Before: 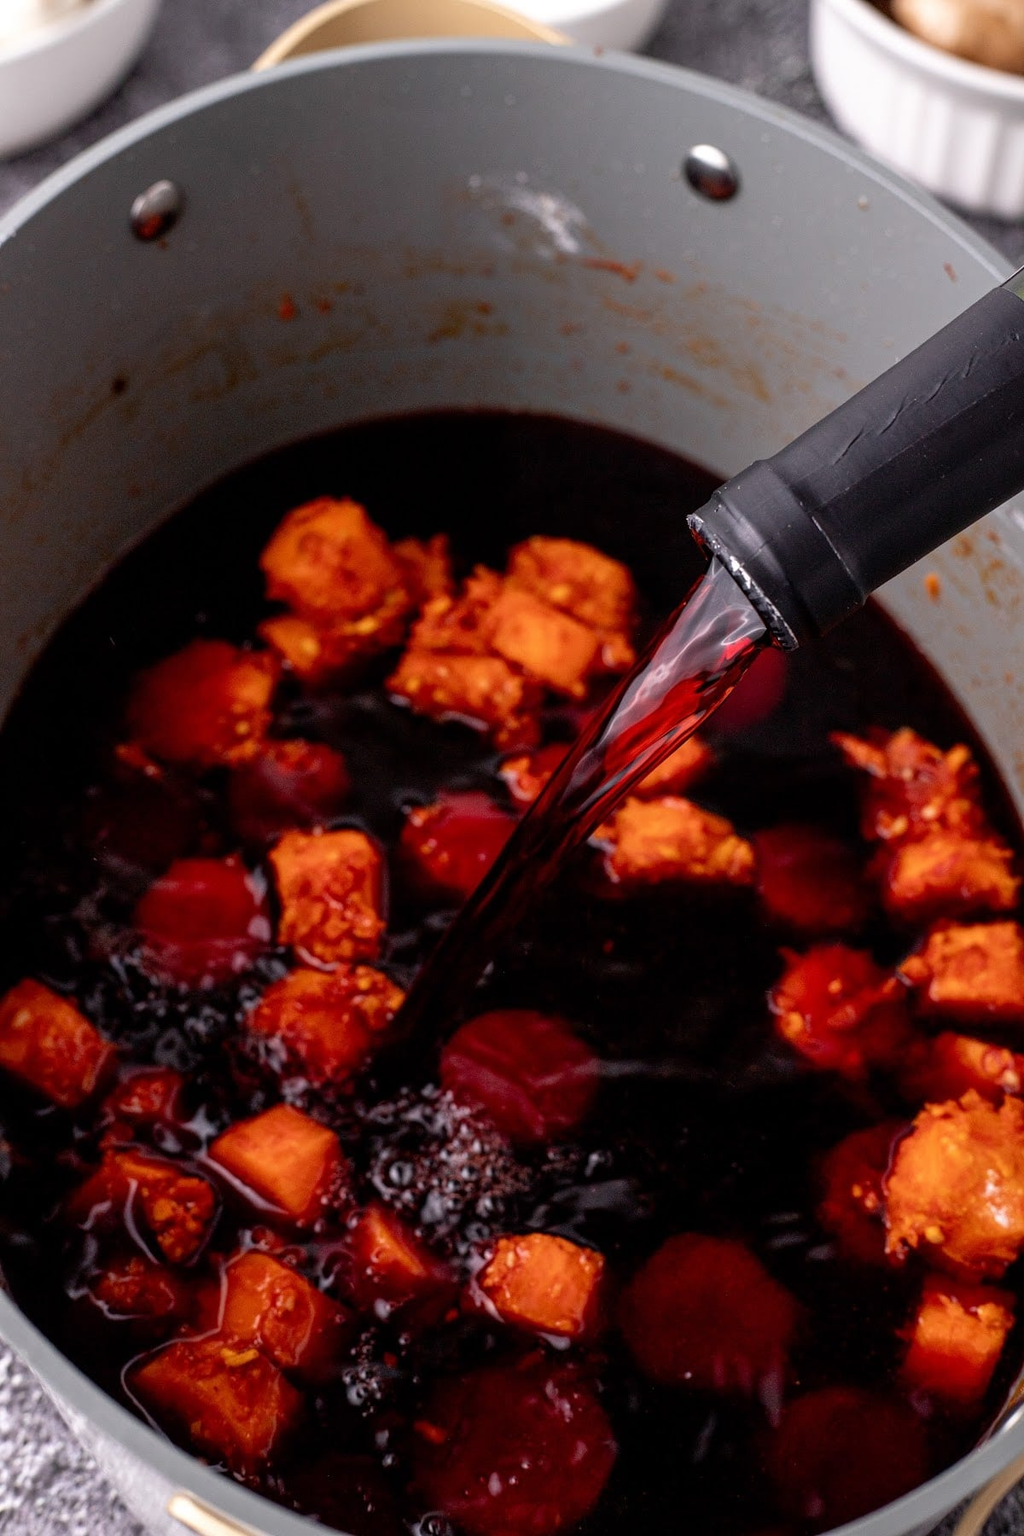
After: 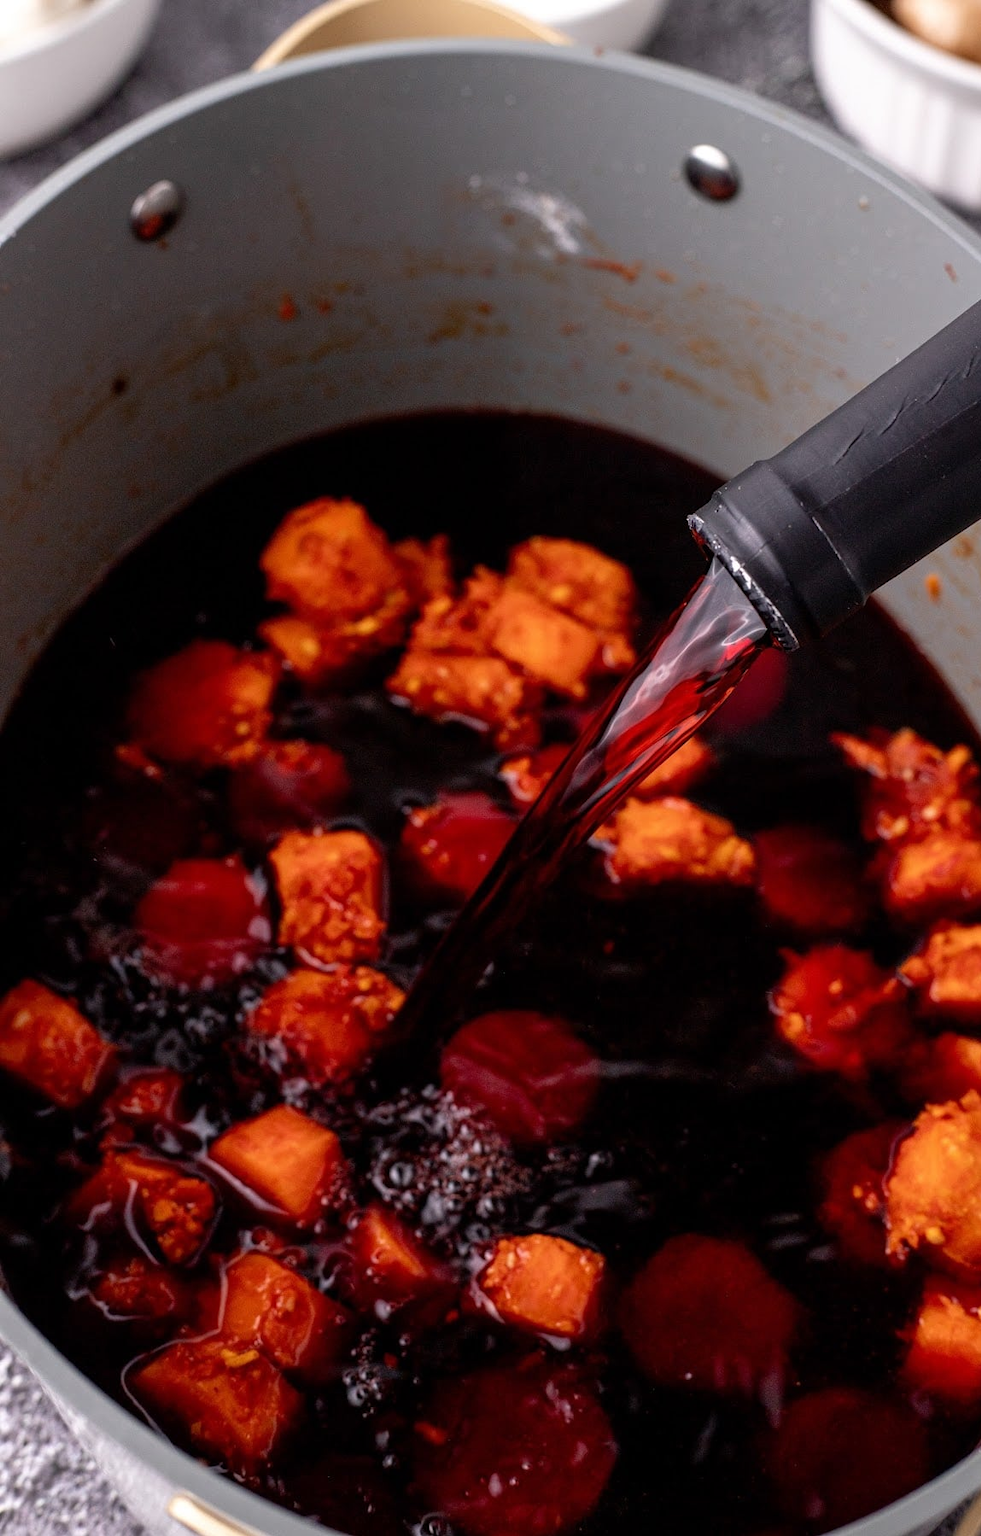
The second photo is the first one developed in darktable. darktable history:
crop: right 4.126%, bottom 0.031%
exposure: compensate highlight preservation false
